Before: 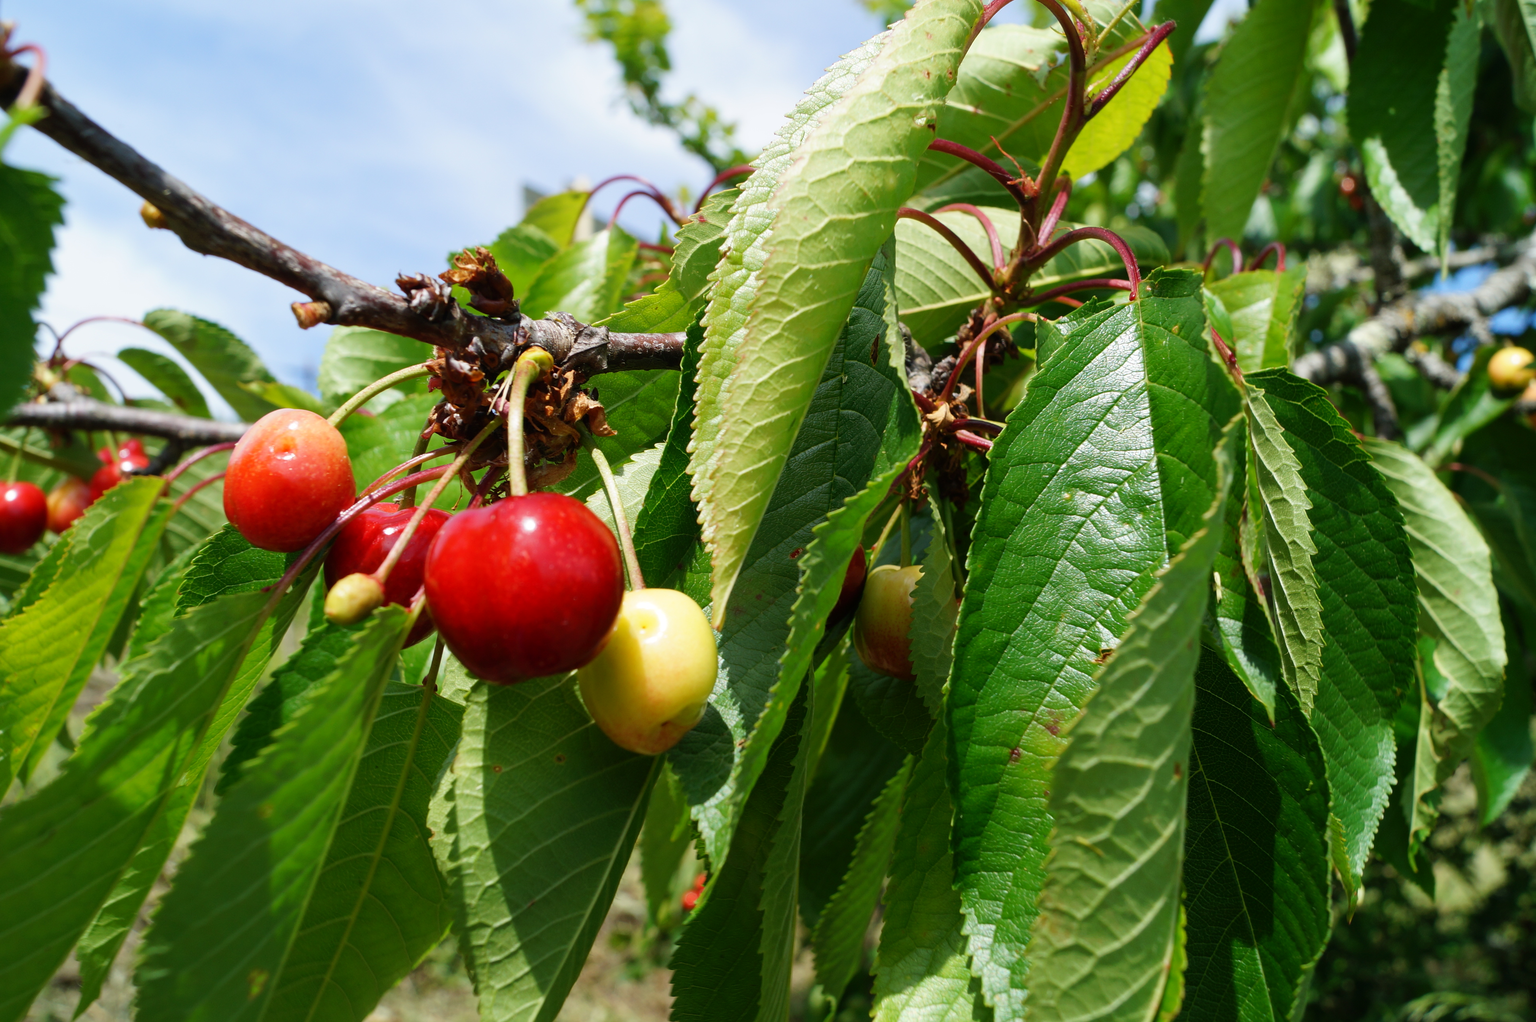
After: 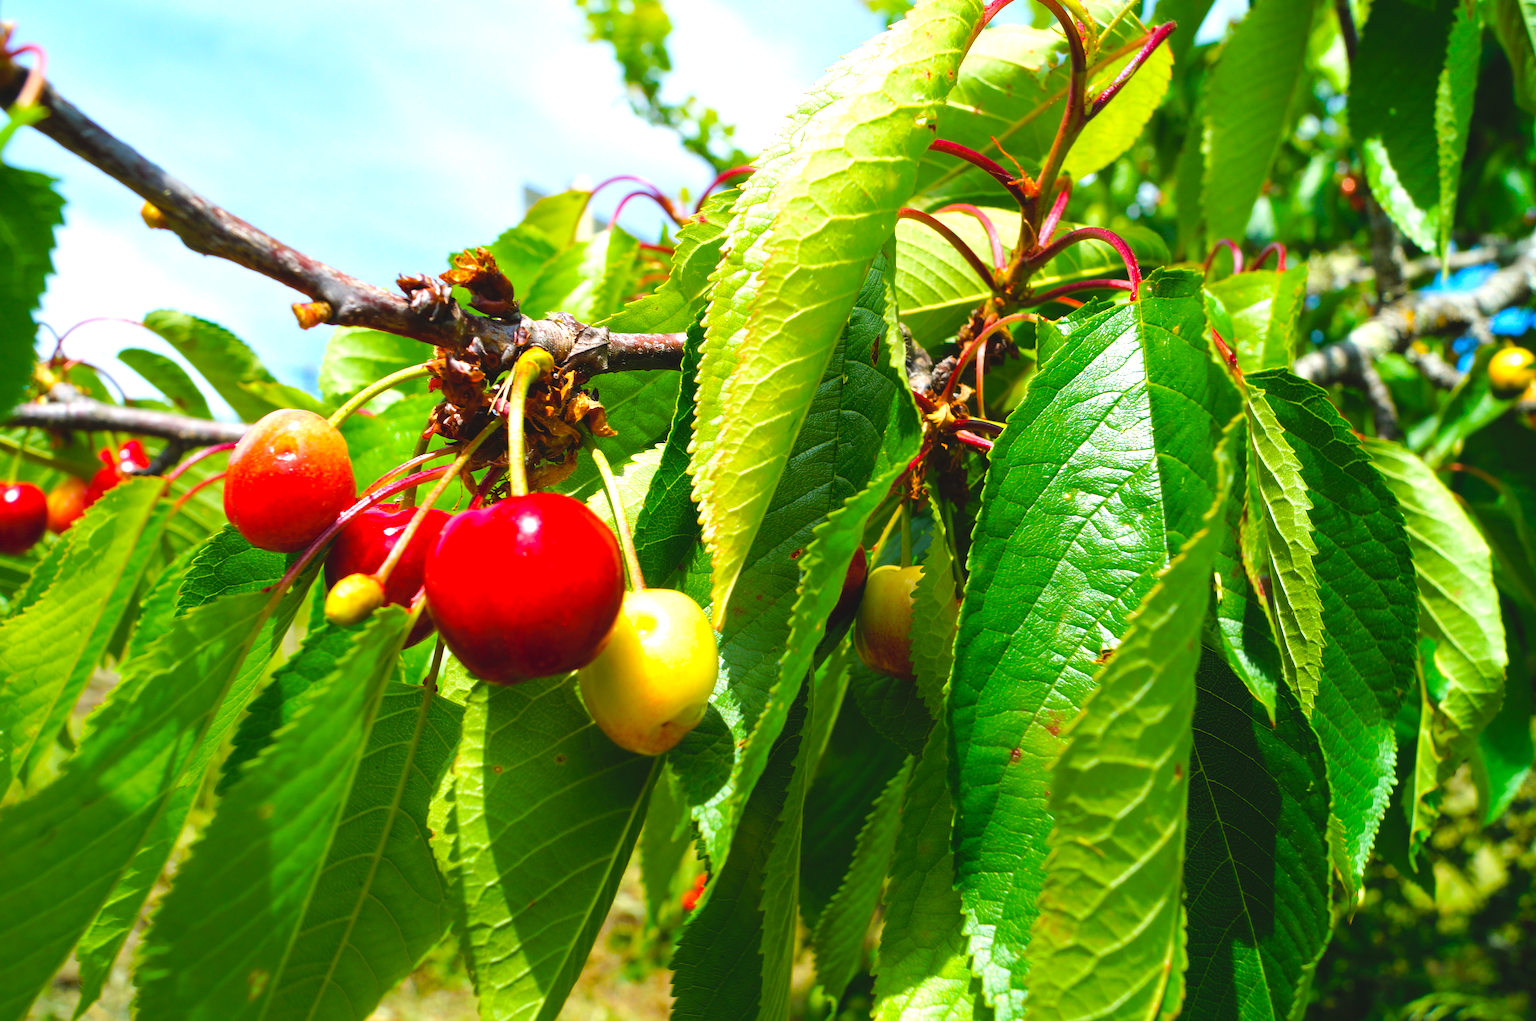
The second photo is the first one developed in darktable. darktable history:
color balance rgb: linear chroma grading › global chroma 9.801%, perceptual saturation grading › global saturation 31.044%, perceptual brilliance grading › global brilliance 9.843%, perceptual brilliance grading › shadows 14.615%, global vibrance 14.642%
tone equalizer: -8 EV -0.398 EV, -7 EV -0.391 EV, -6 EV -0.298 EV, -5 EV -0.19 EV, -3 EV 0.229 EV, -2 EV 0.343 EV, -1 EV 0.41 EV, +0 EV 0.395 EV
contrast brightness saturation: contrast -0.098, brightness 0.046, saturation 0.08
